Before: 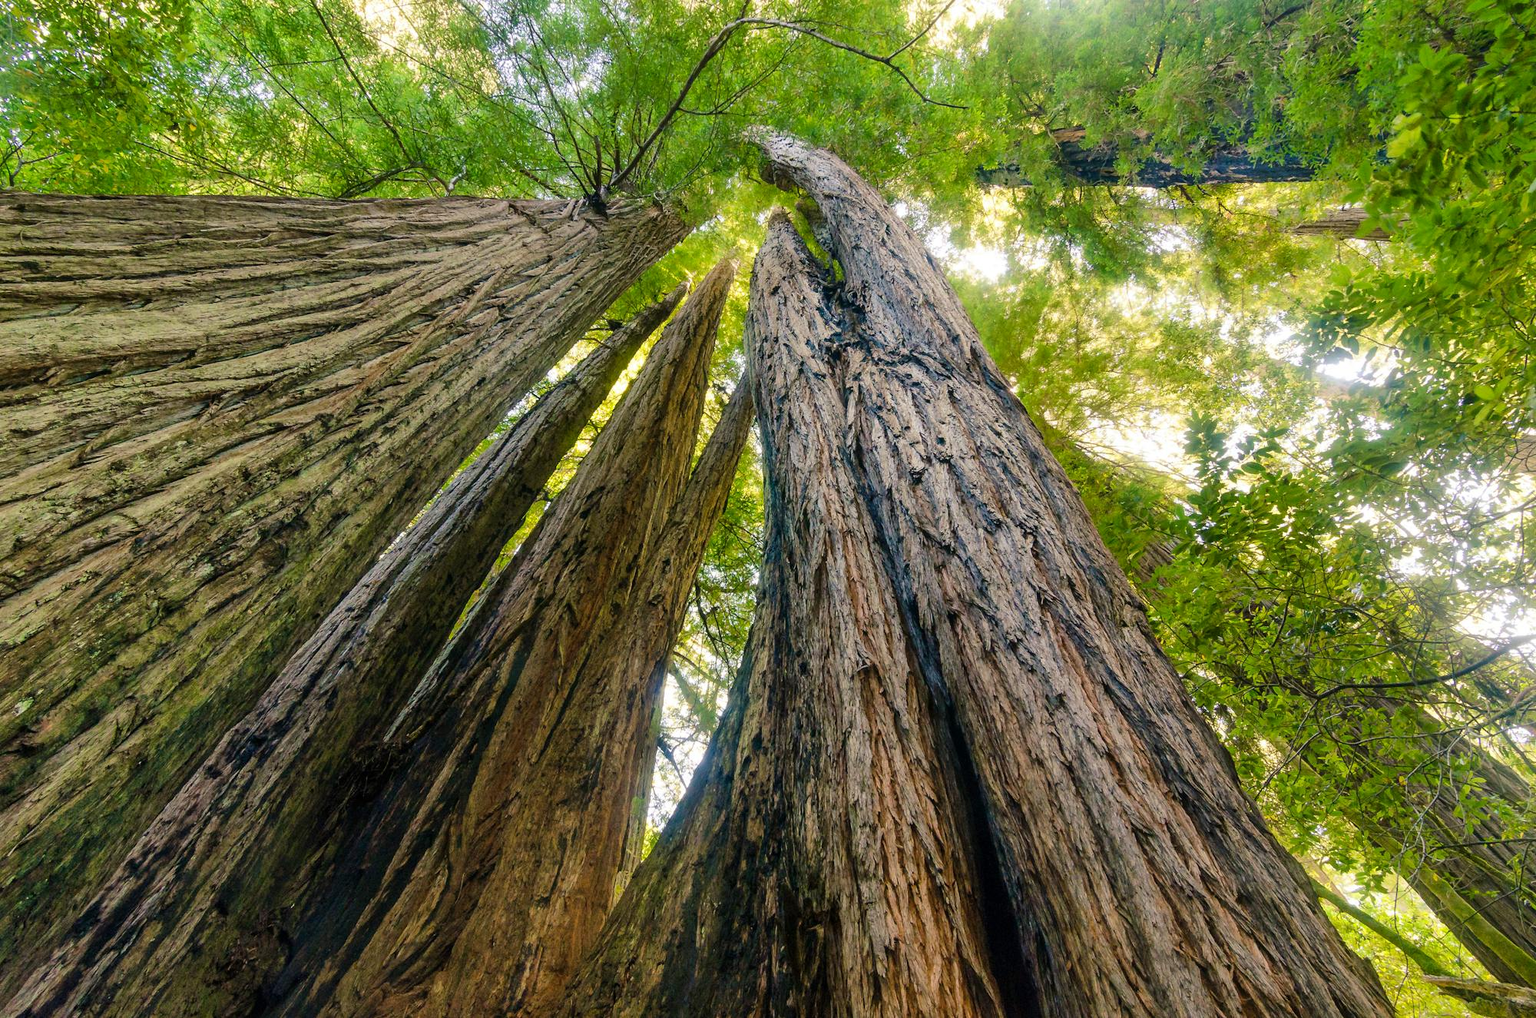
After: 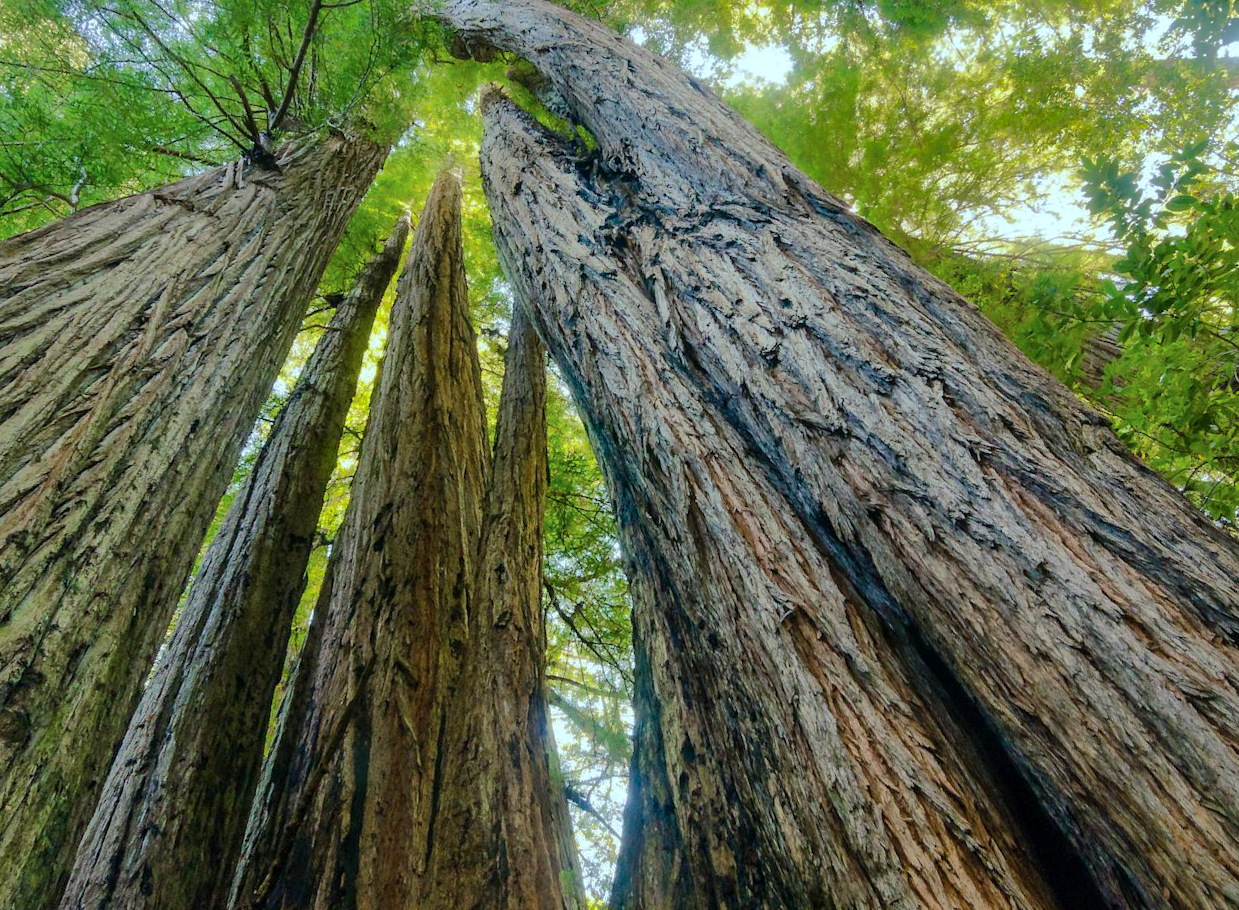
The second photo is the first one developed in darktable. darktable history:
crop and rotate: angle 19.12°, left 6.723%, right 4.051%, bottom 1.084%
shadows and highlights: shadows -19.25, highlights -73.04
color correction: highlights a* -9.91, highlights b* -10.42
